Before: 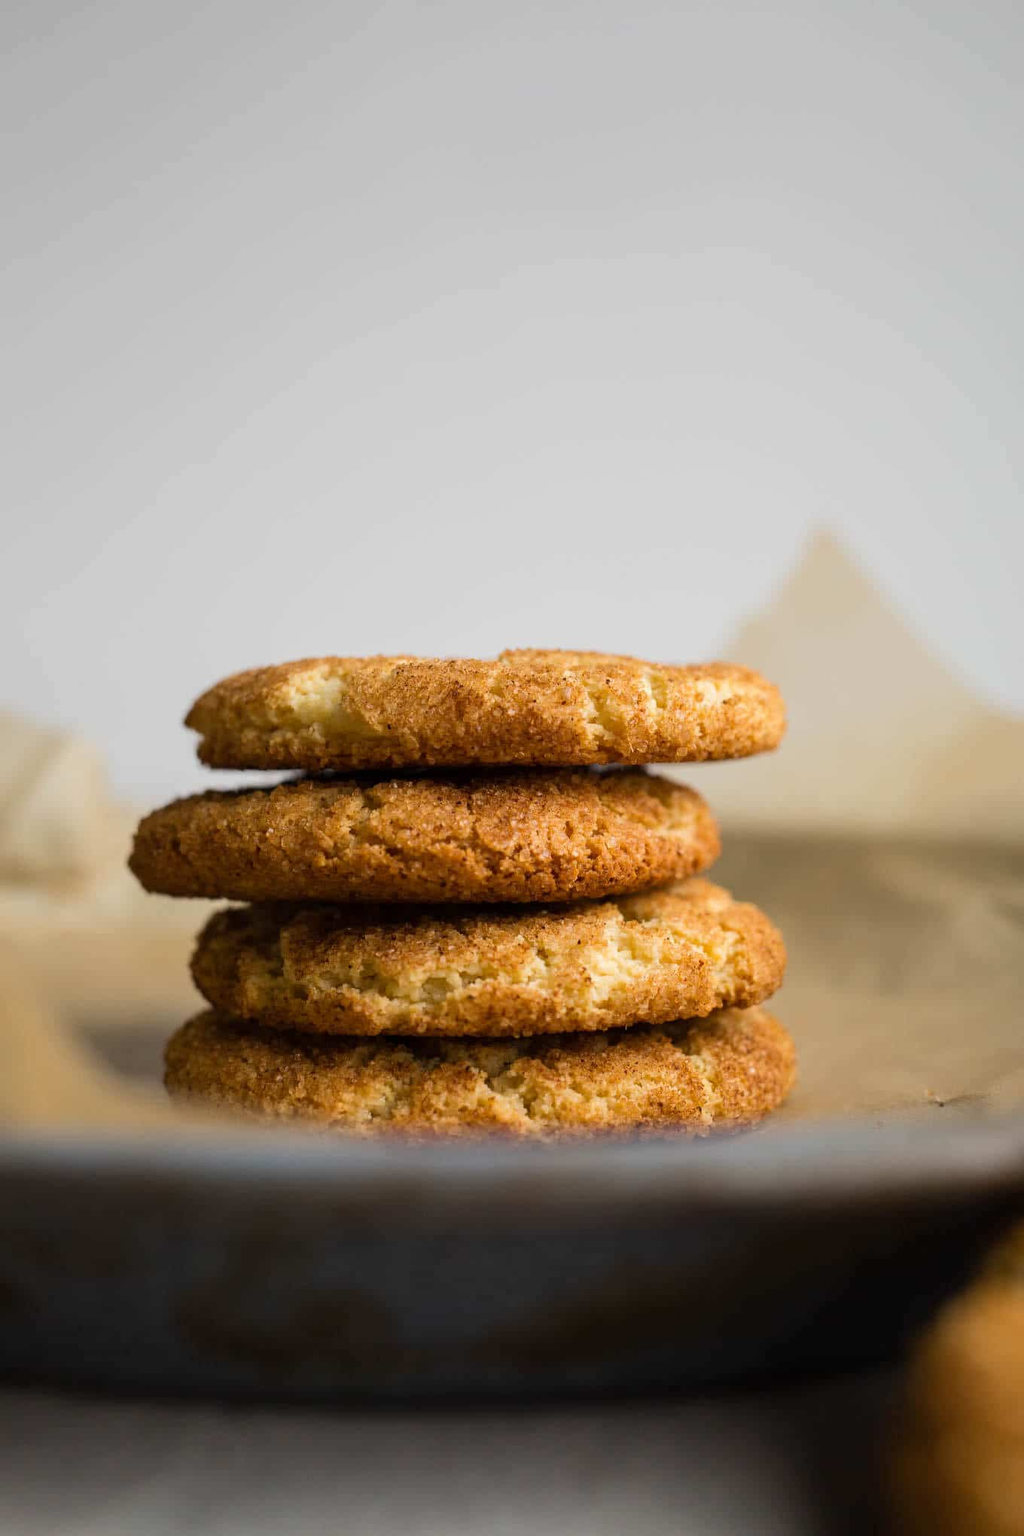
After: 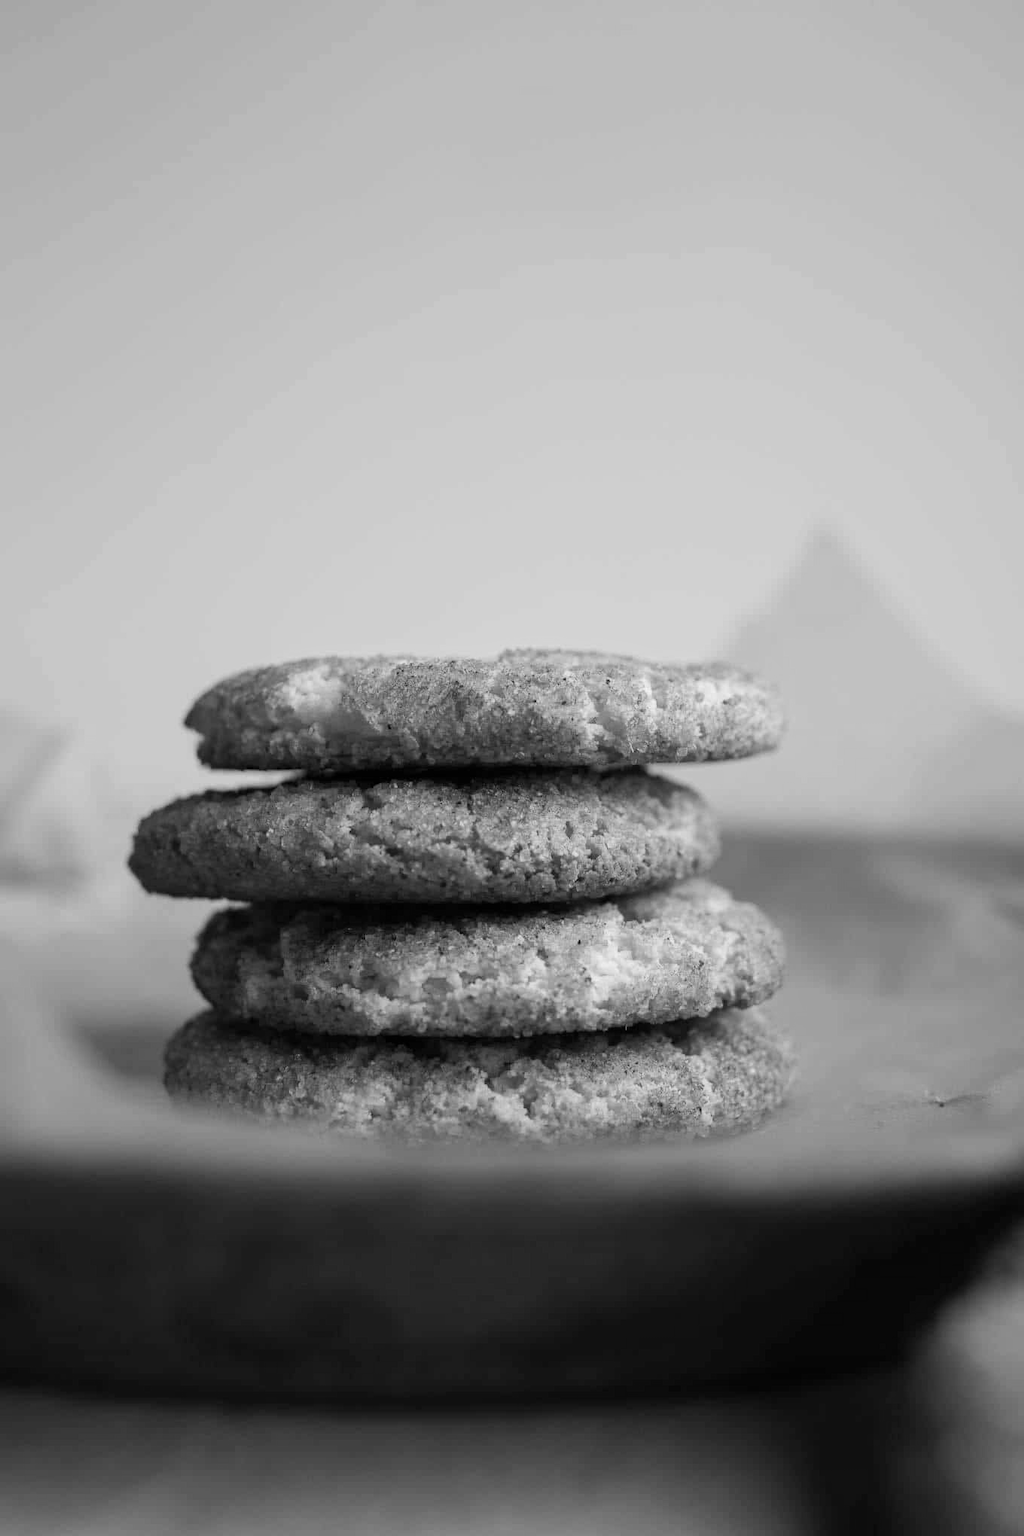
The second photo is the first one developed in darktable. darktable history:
monochrome: a 73.58, b 64.21
color correction: highlights a* 40, highlights b* 40, saturation 0.69
